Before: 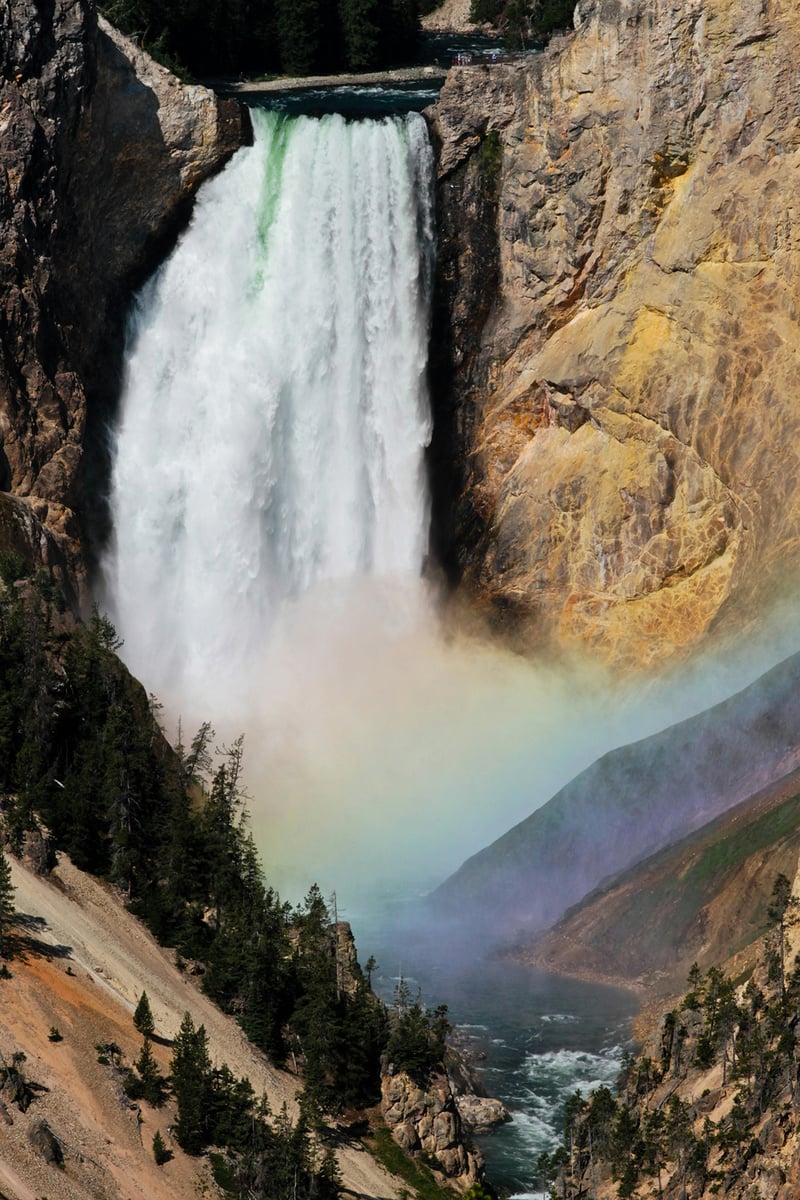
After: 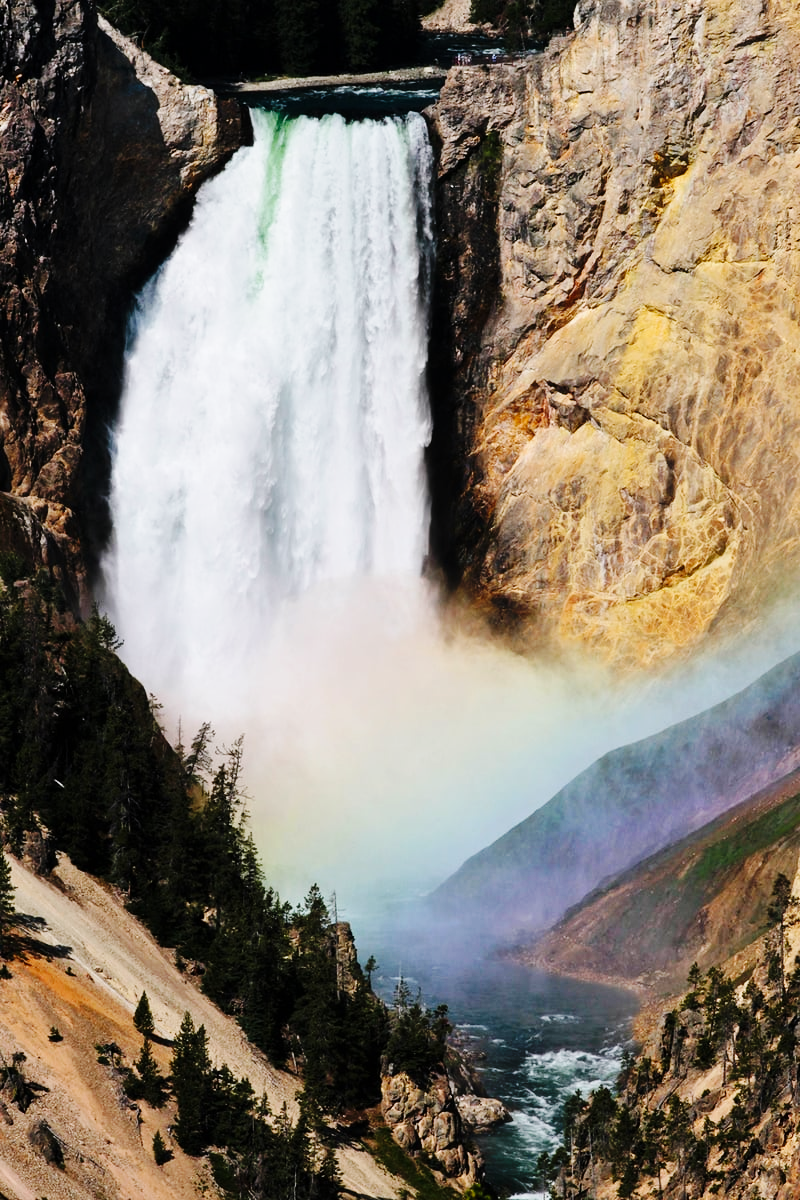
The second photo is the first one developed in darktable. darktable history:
base curve: curves: ch0 [(0, 0) (0.036, 0.025) (0.121, 0.166) (0.206, 0.329) (0.605, 0.79) (1, 1)], preserve colors none
white balance: red 1.009, blue 1.027
